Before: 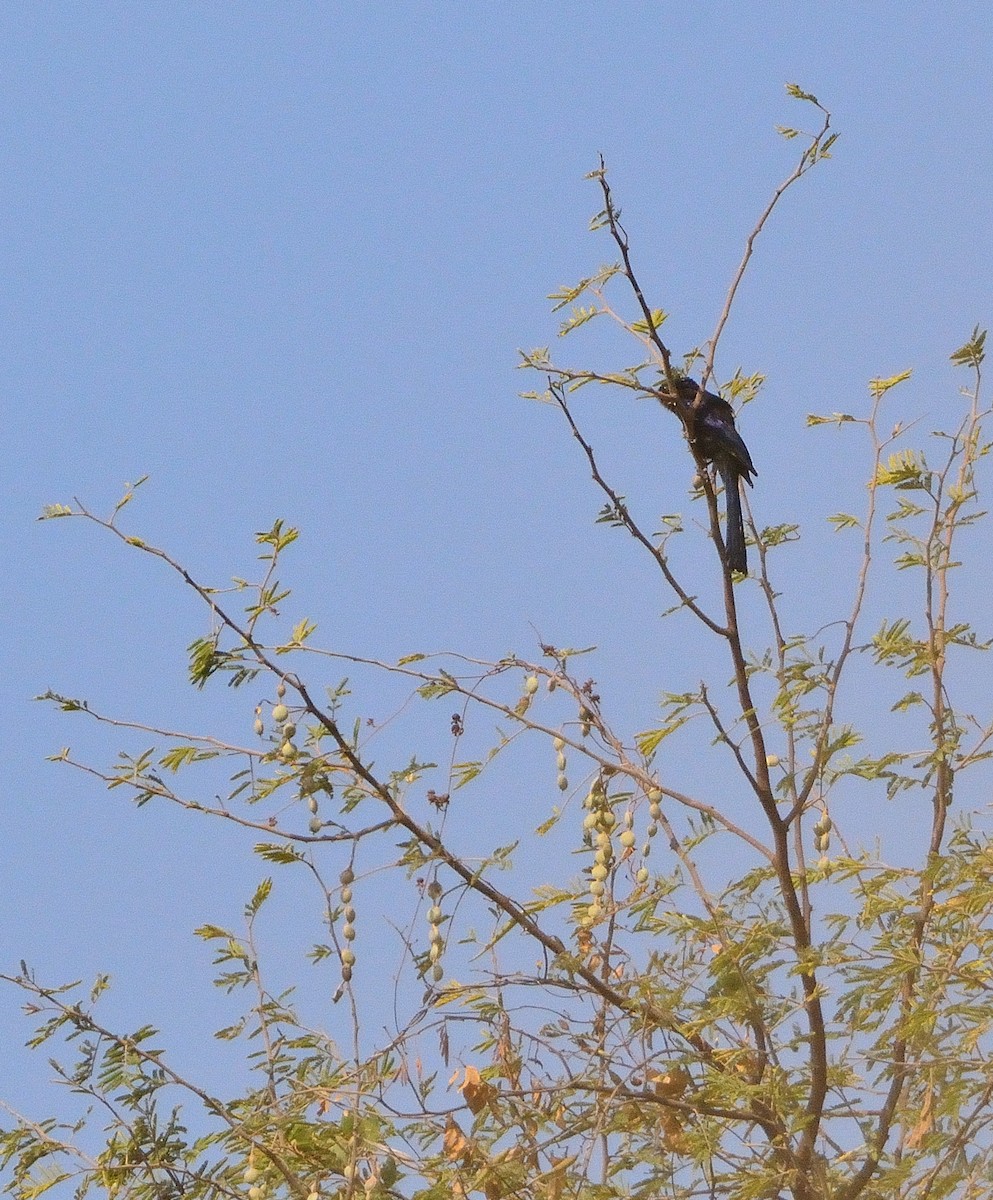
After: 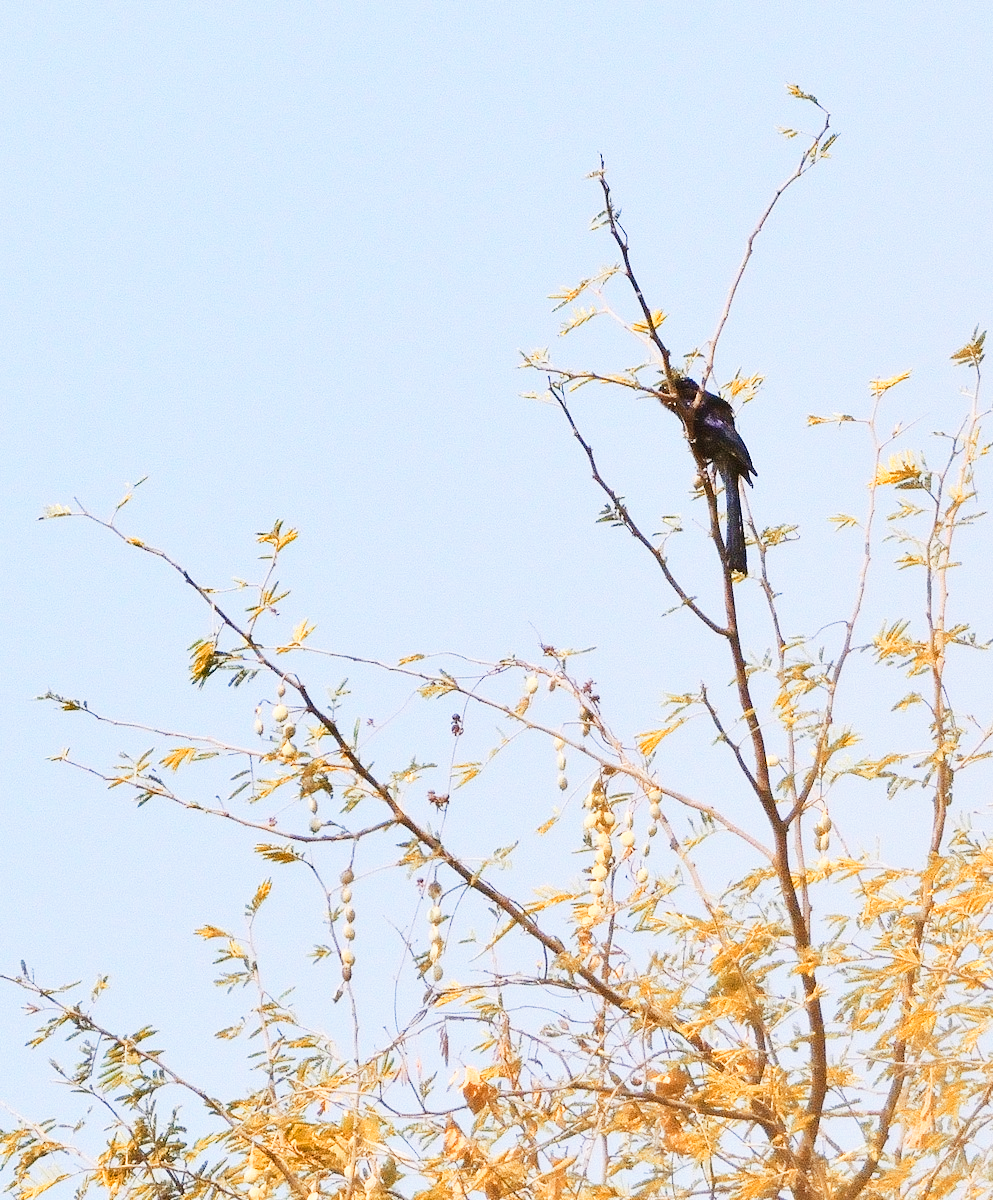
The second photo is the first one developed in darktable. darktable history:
color zones: curves: ch2 [(0, 0.5) (0.143, 0.5) (0.286, 0.416) (0.429, 0.5) (0.571, 0.5) (0.714, 0.5) (0.857, 0.5) (1, 0.5)]
base curve: curves: ch0 [(0, 0) (0.007, 0.004) (0.027, 0.03) (0.046, 0.07) (0.207, 0.54) (0.442, 0.872) (0.673, 0.972) (1, 1)], preserve colors none
